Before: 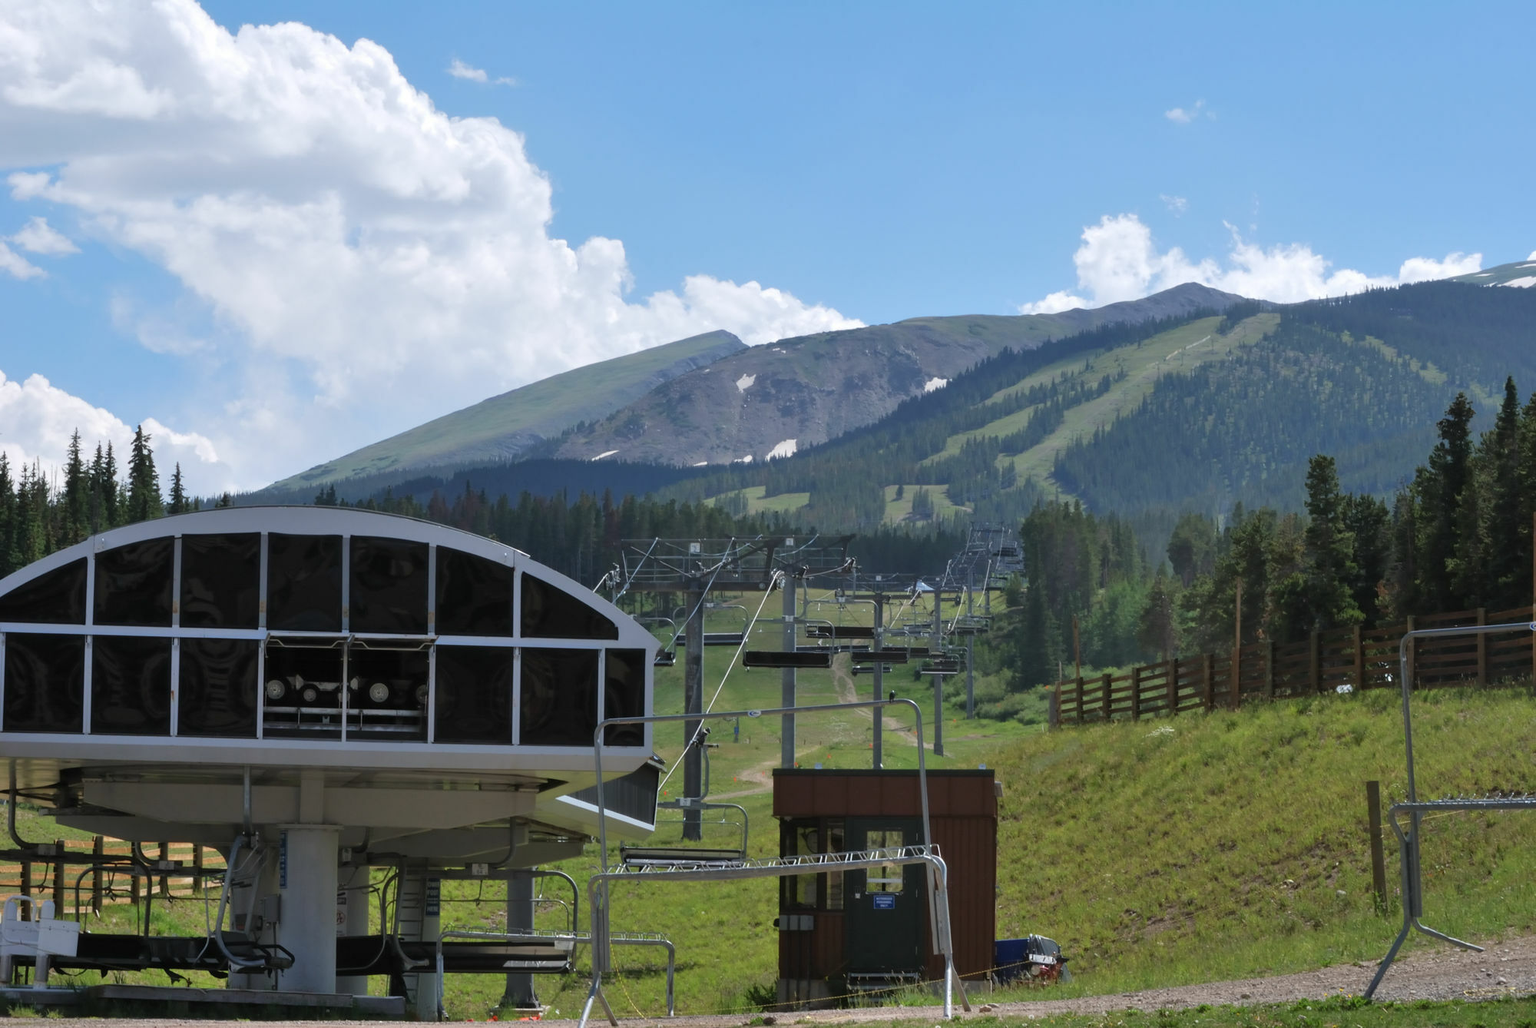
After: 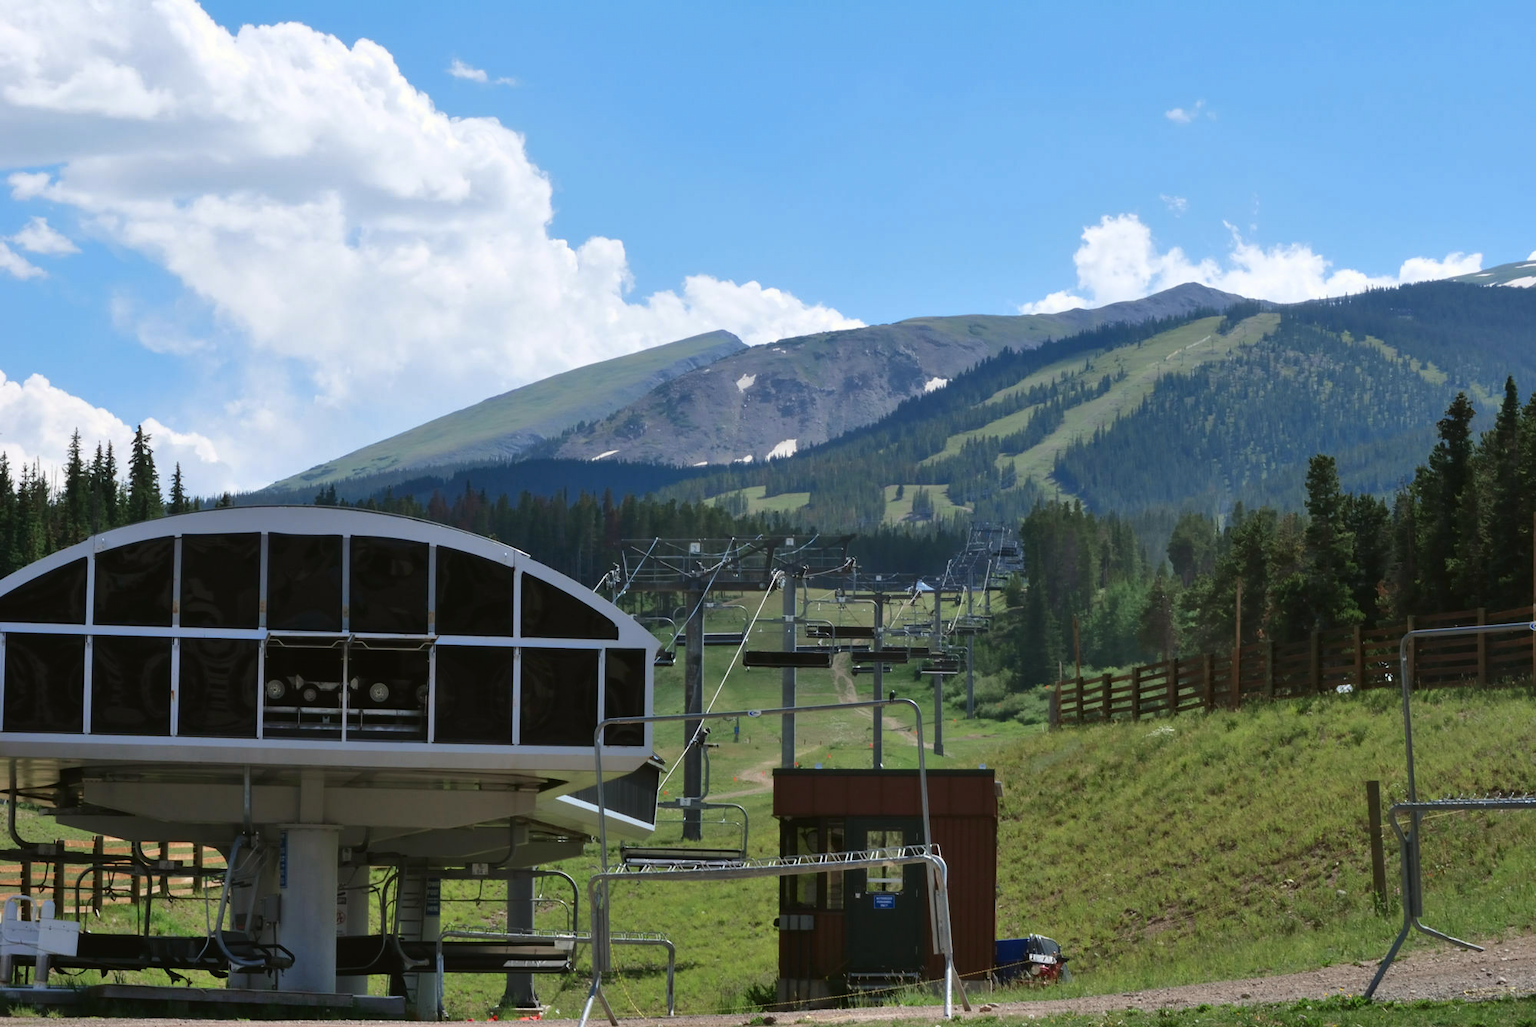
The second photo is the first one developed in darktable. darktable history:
tone curve: curves: ch0 [(0, 0.021) (0.059, 0.053) (0.212, 0.18) (0.337, 0.304) (0.495, 0.505) (0.725, 0.731) (0.89, 0.919) (1, 1)]; ch1 [(0, 0) (0.094, 0.081) (0.311, 0.282) (0.421, 0.417) (0.479, 0.475) (0.54, 0.55) (0.615, 0.65) (0.683, 0.688) (1, 1)]; ch2 [(0, 0) (0.257, 0.217) (0.44, 0.431) (0.498, 0.507) (0.603, 0.598) (1, 1)], color space Lab, independent channels, preserve colors none
